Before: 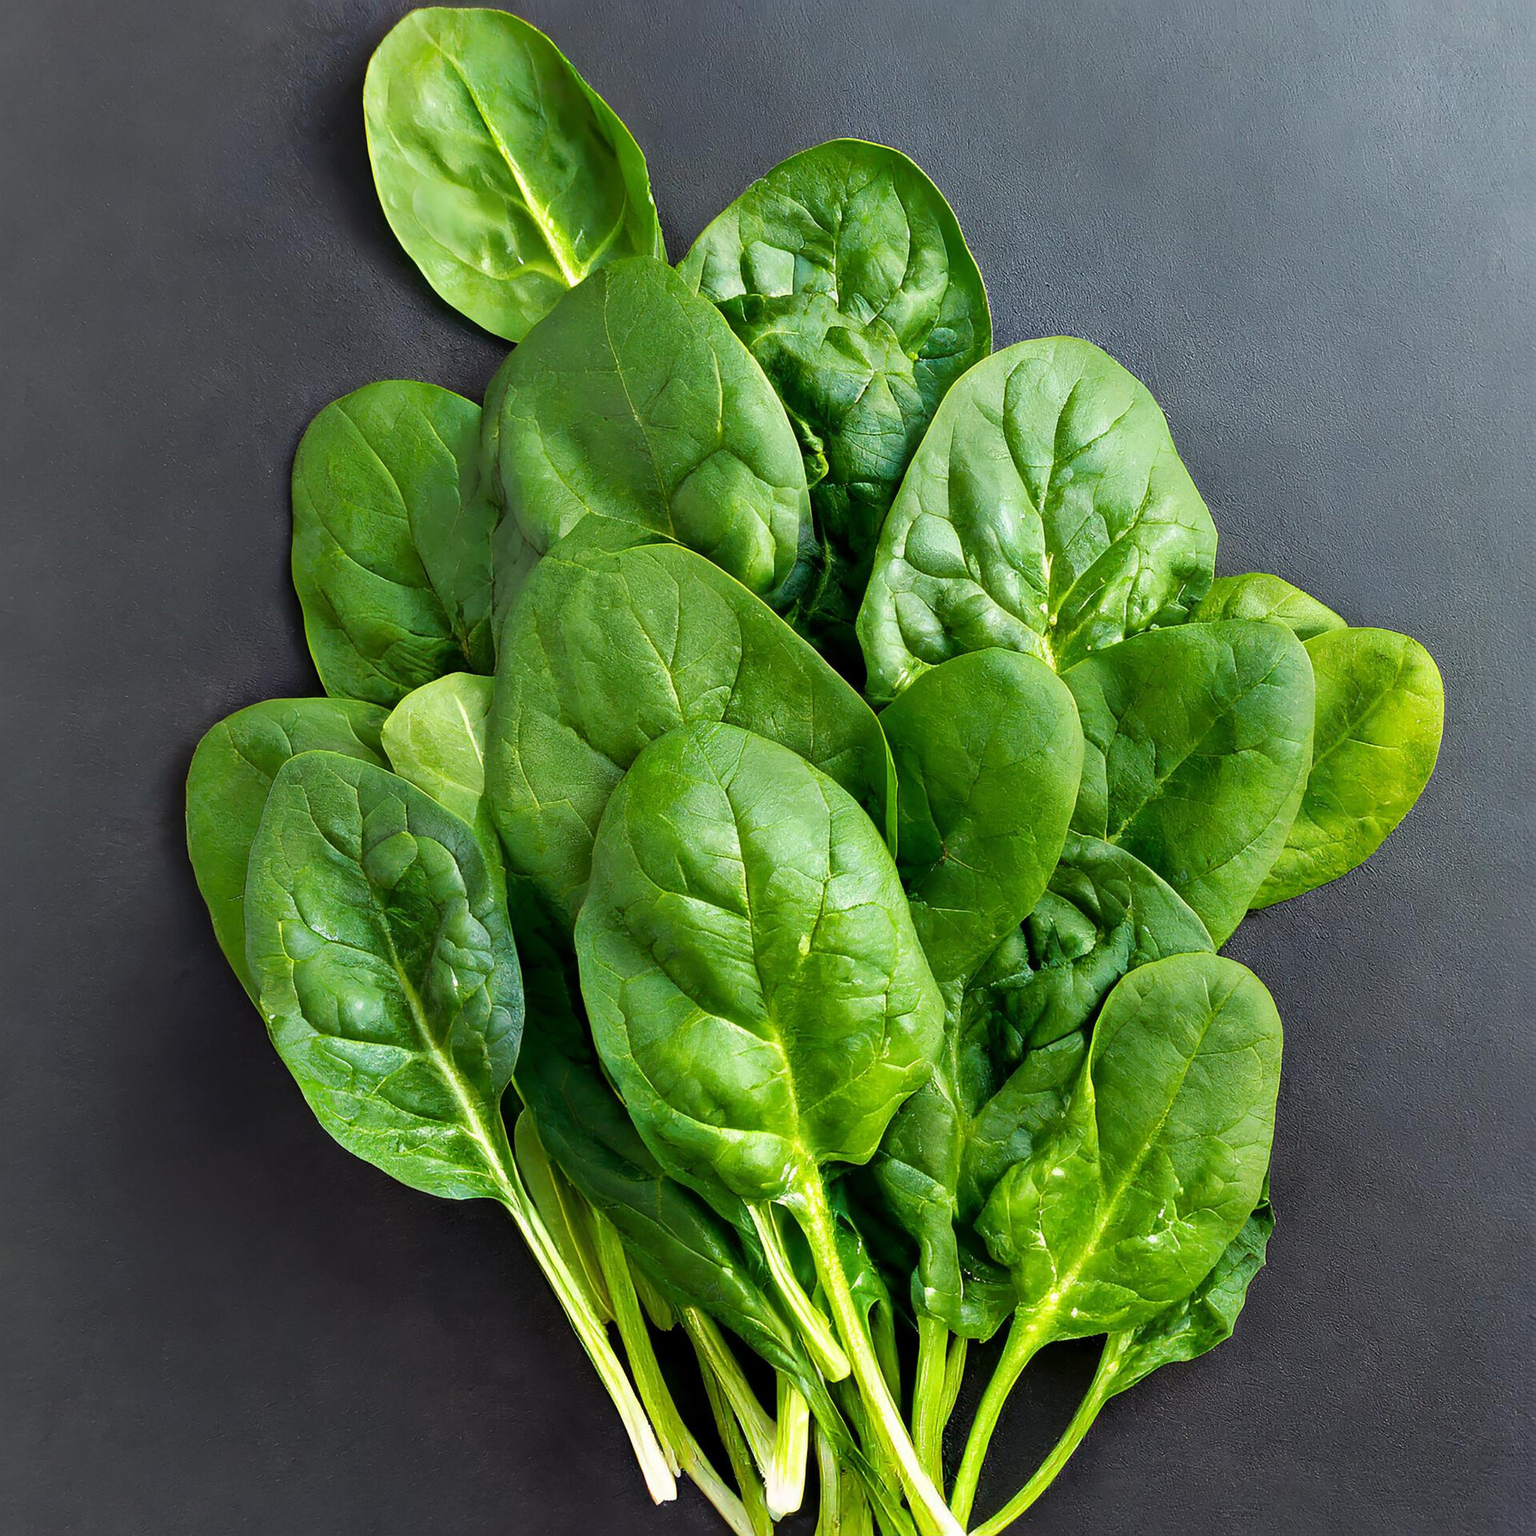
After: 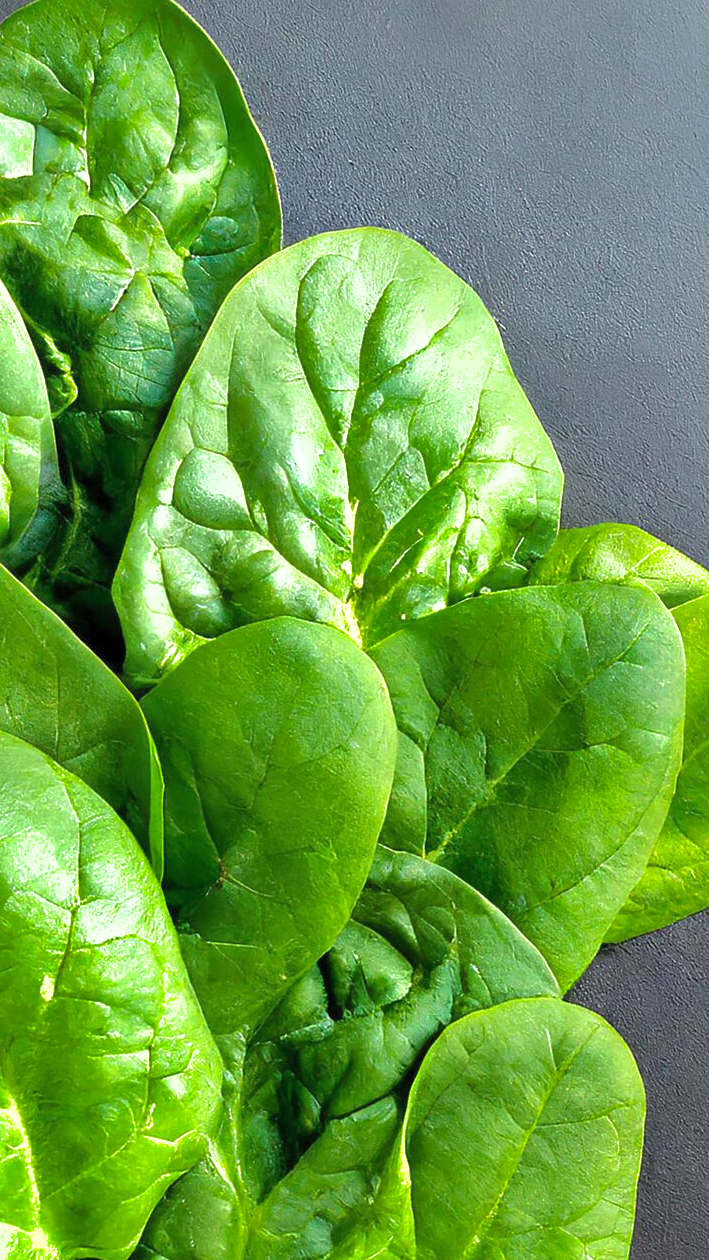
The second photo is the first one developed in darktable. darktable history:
crop and rotate: left 49.936%, top 10.094%, right 13.136%, bottom 24.256%
shadows and highlights: shadows 40, highlights -60
exposure: exposure 0.661 EV, compensate highlight preservation false
